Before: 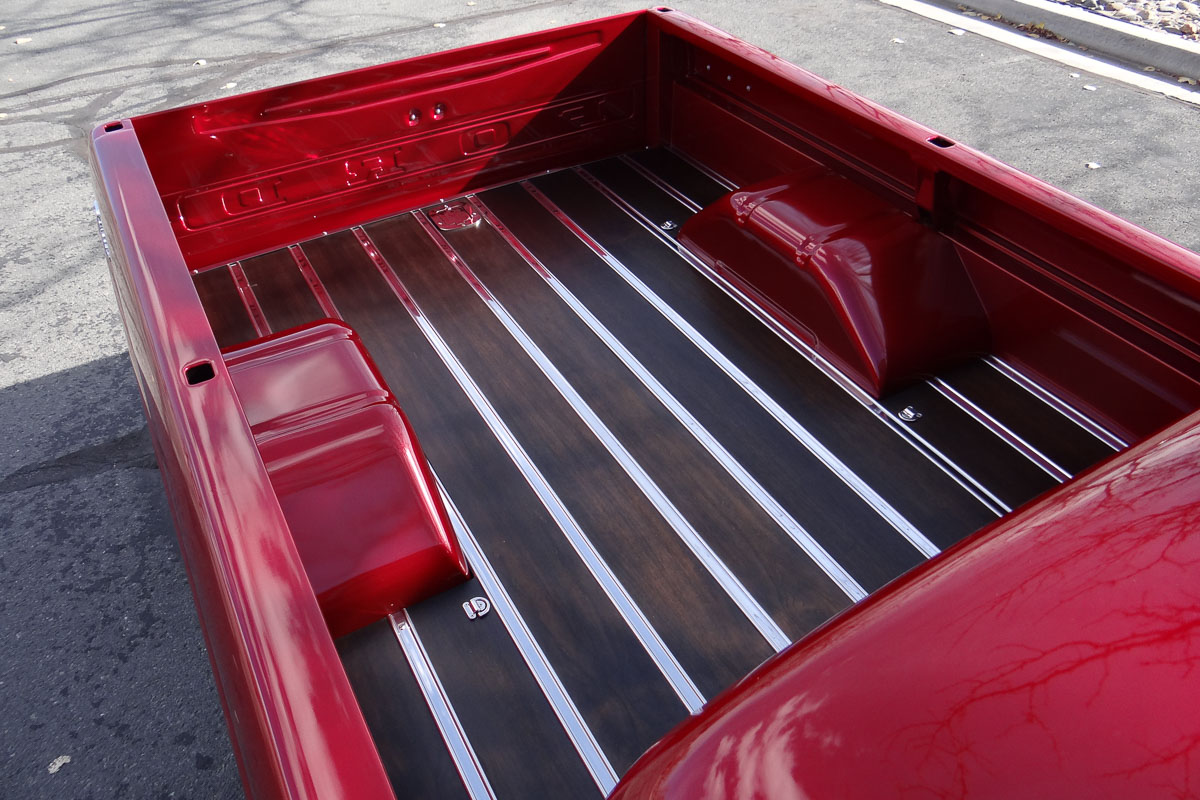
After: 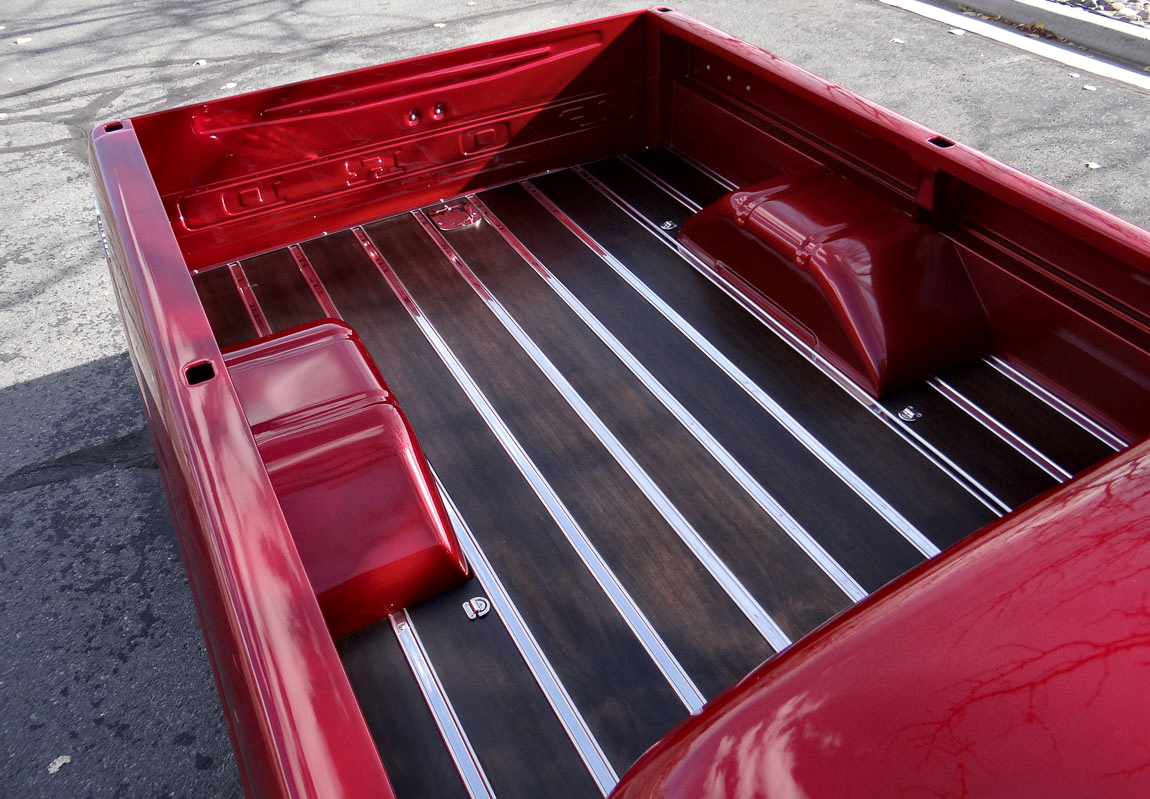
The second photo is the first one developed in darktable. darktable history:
crop: right 4.126%, bottom 0.031%
local contrast: mode bilateral grid, contrast 20, coarseness 50, detail 141%, midtone range 0.2
